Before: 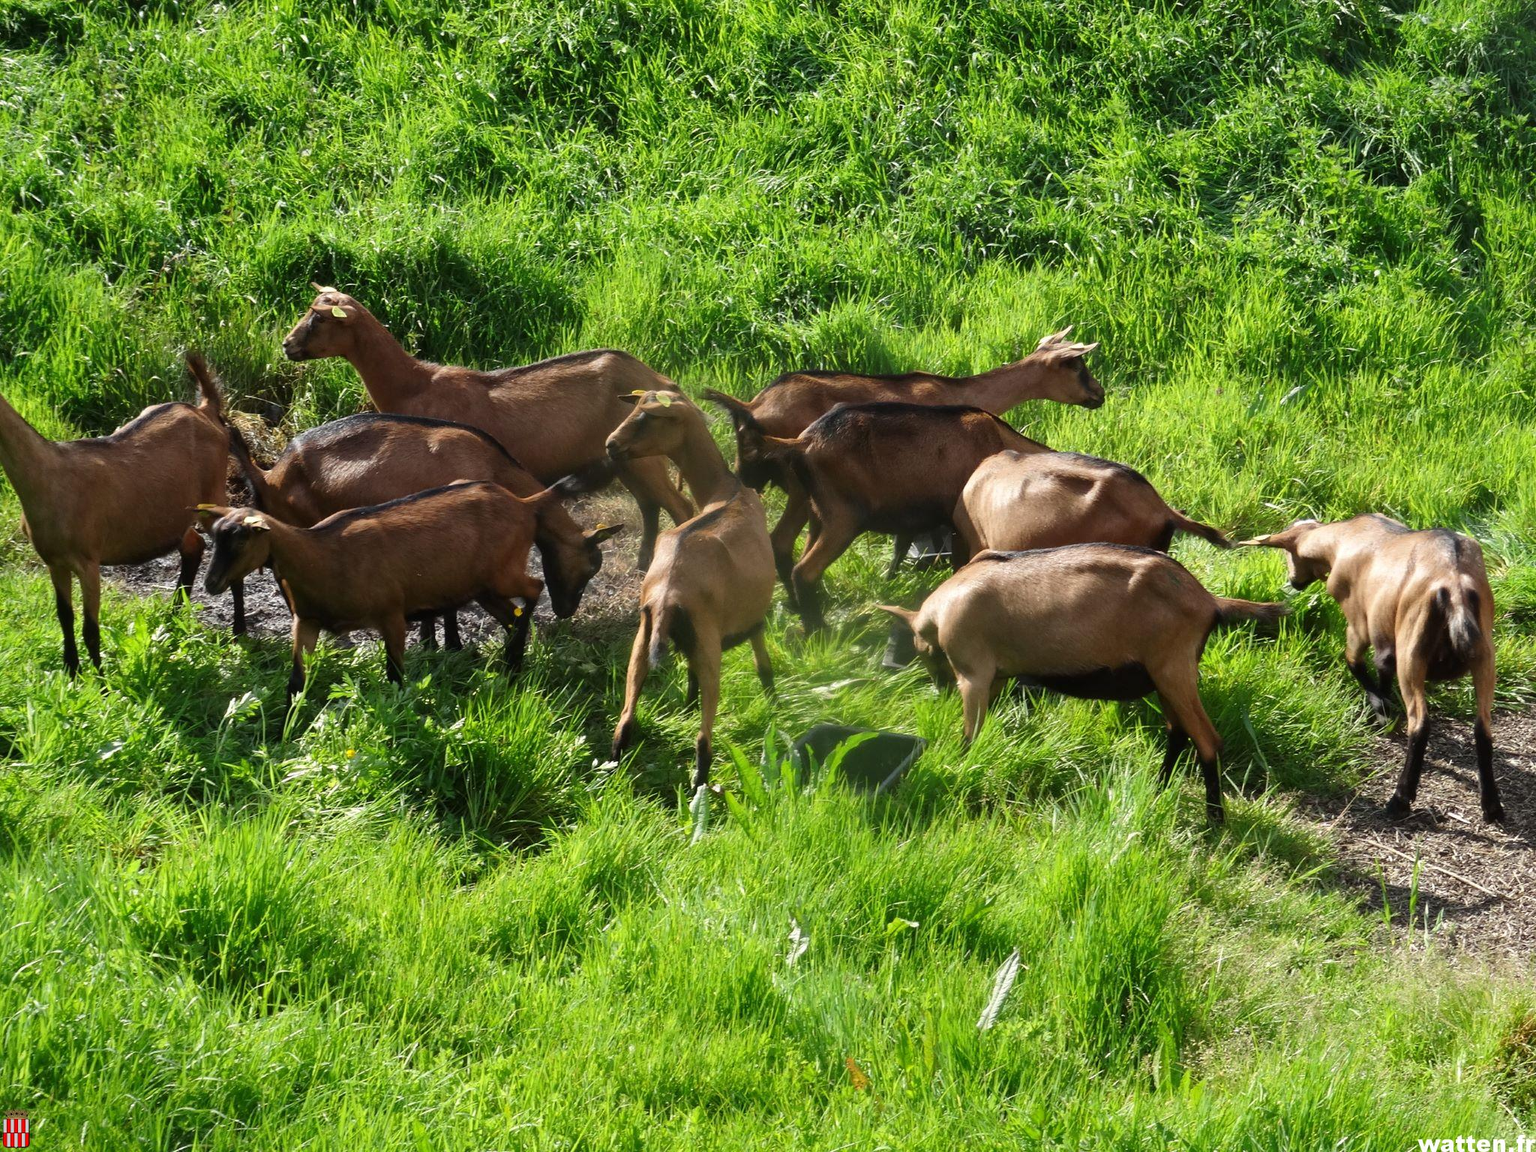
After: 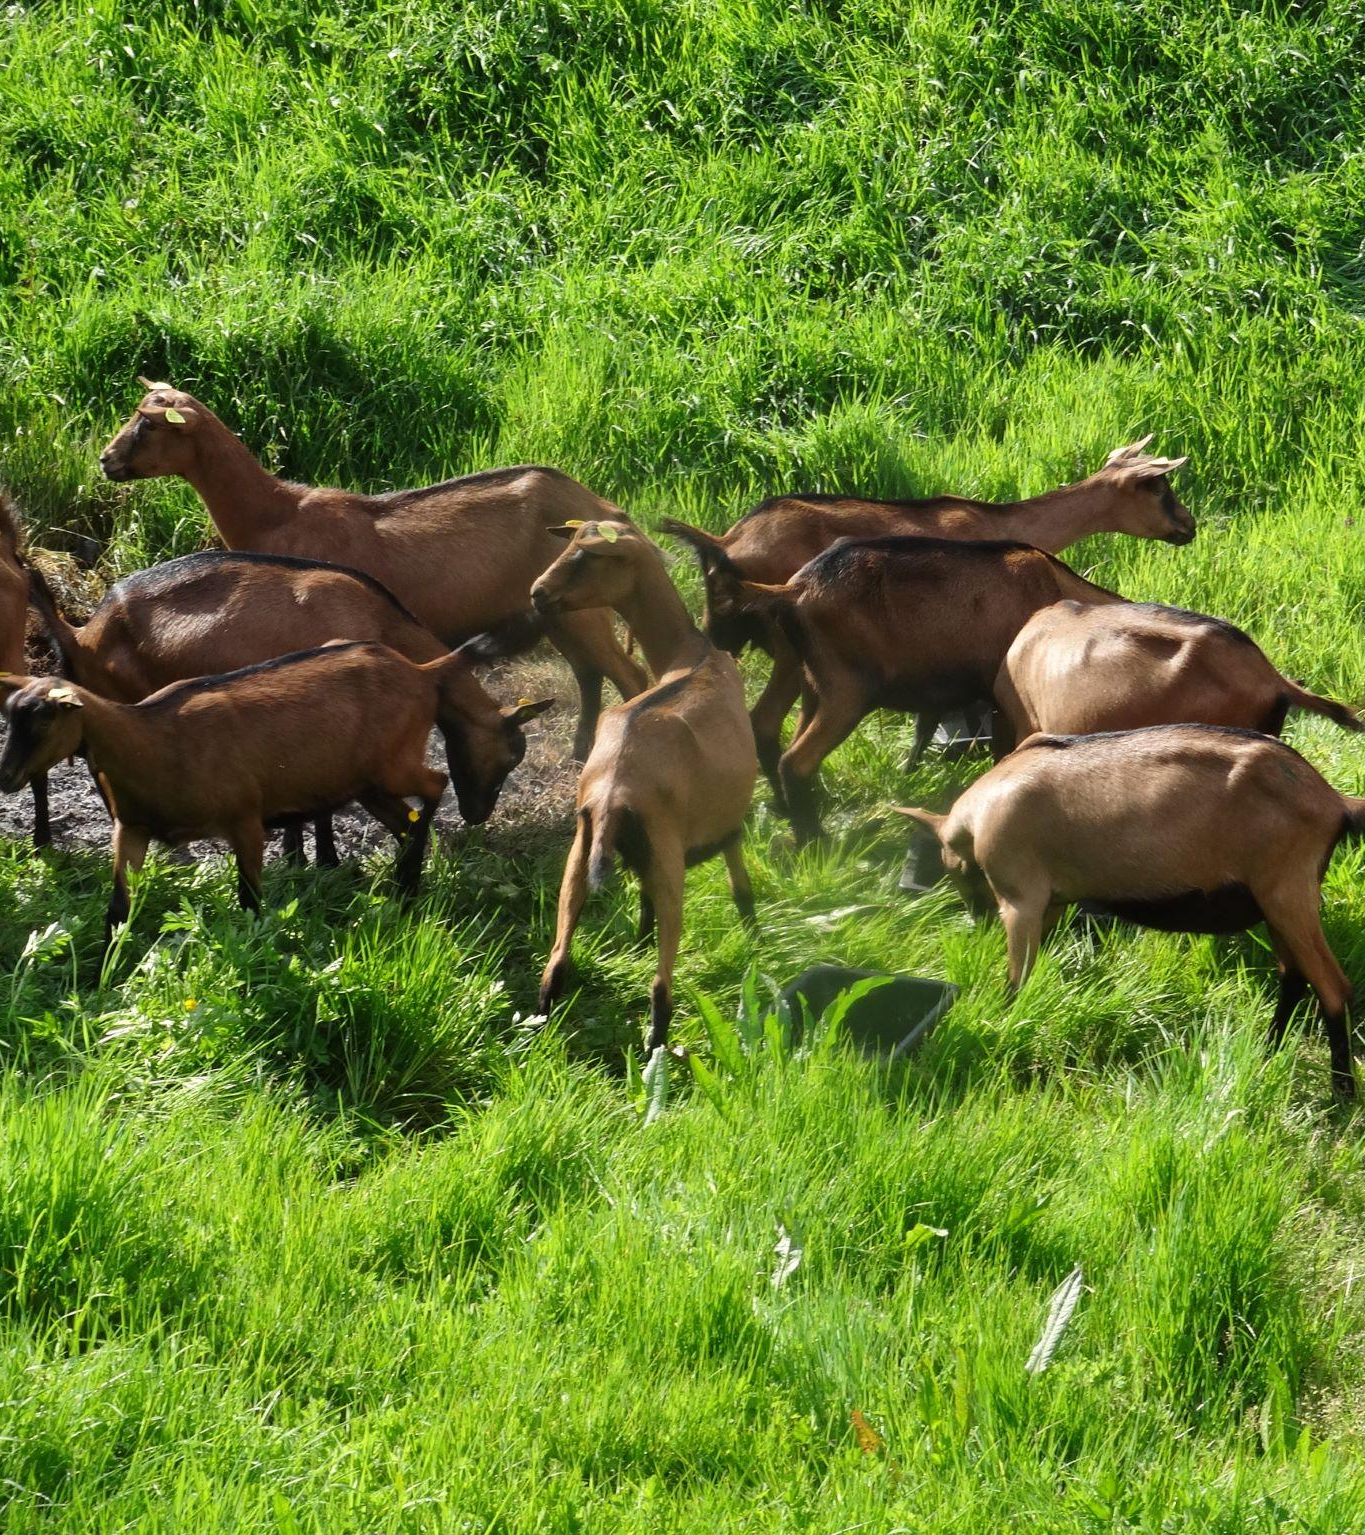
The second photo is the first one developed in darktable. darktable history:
crop and rotate: left 13.537%, right 19.796%
